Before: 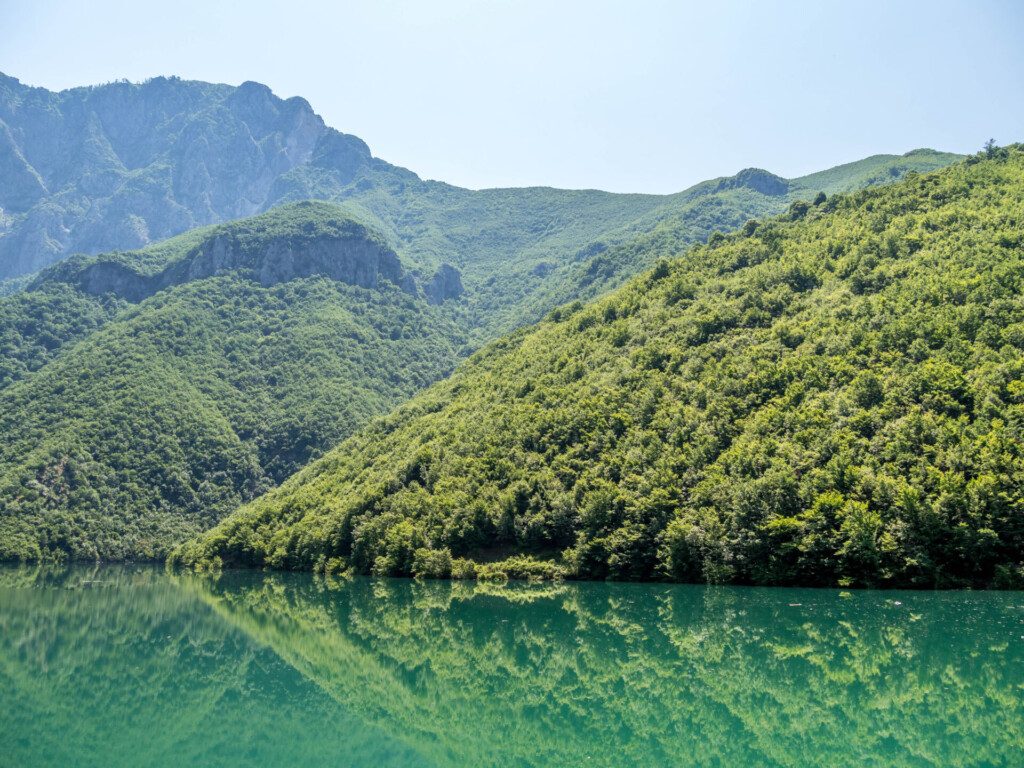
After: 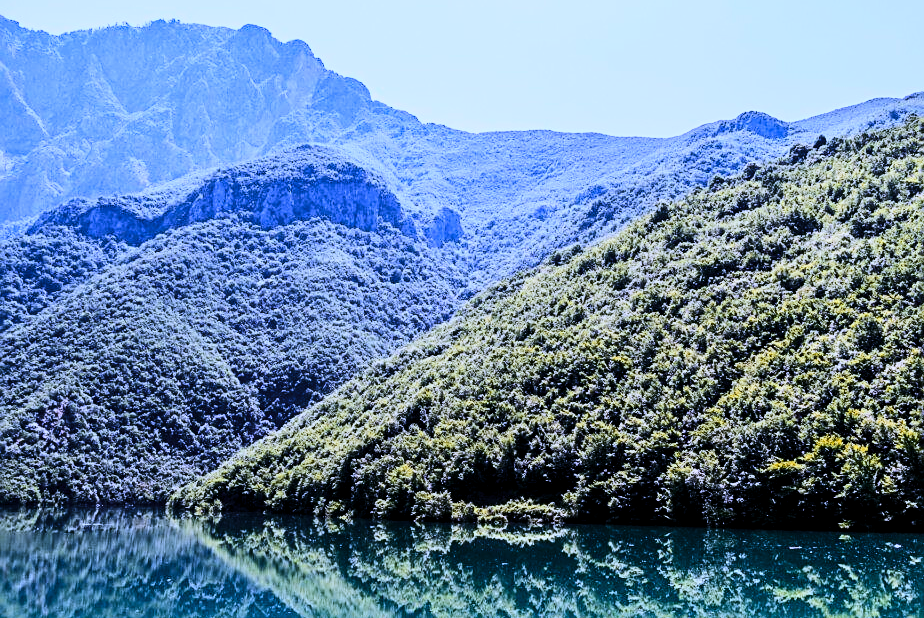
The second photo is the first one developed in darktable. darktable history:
sharpen: on, module defaults
crop: top 7.49%, right 9.717%, bottom 11.943%
exposure: exposure -0.462 EV, compensate highlight preservation false
color zones: curves: ch1 [(0, 0.469) (0.072, 0.457) (0.243, 0.494) (0.429, 0.5) (0.571, 0.5) (0.714, 0.5) (0.857, 0.5) (1, 0.469)]; ch2 [(0, 0.499) (0.143, 0.467) (0.242, 0.436) (0.429, 0.493) (0.571, 0.5) (0.714, 0.5) (0.857, 0.5) (1, 0.499)]
tone curve: curves: ch0 [(0.029, 0) (0.134, 0.063) (0.249, 0.198) (0.378, 0.365) (0.499, 0.529) (1, 1)], color space Lab, linked channels, preserve colors none
contrast brightness saturation: contrast 0.4, brightness 0.1, saturation 0.21
white balance: red 0.98, blue 1.61
